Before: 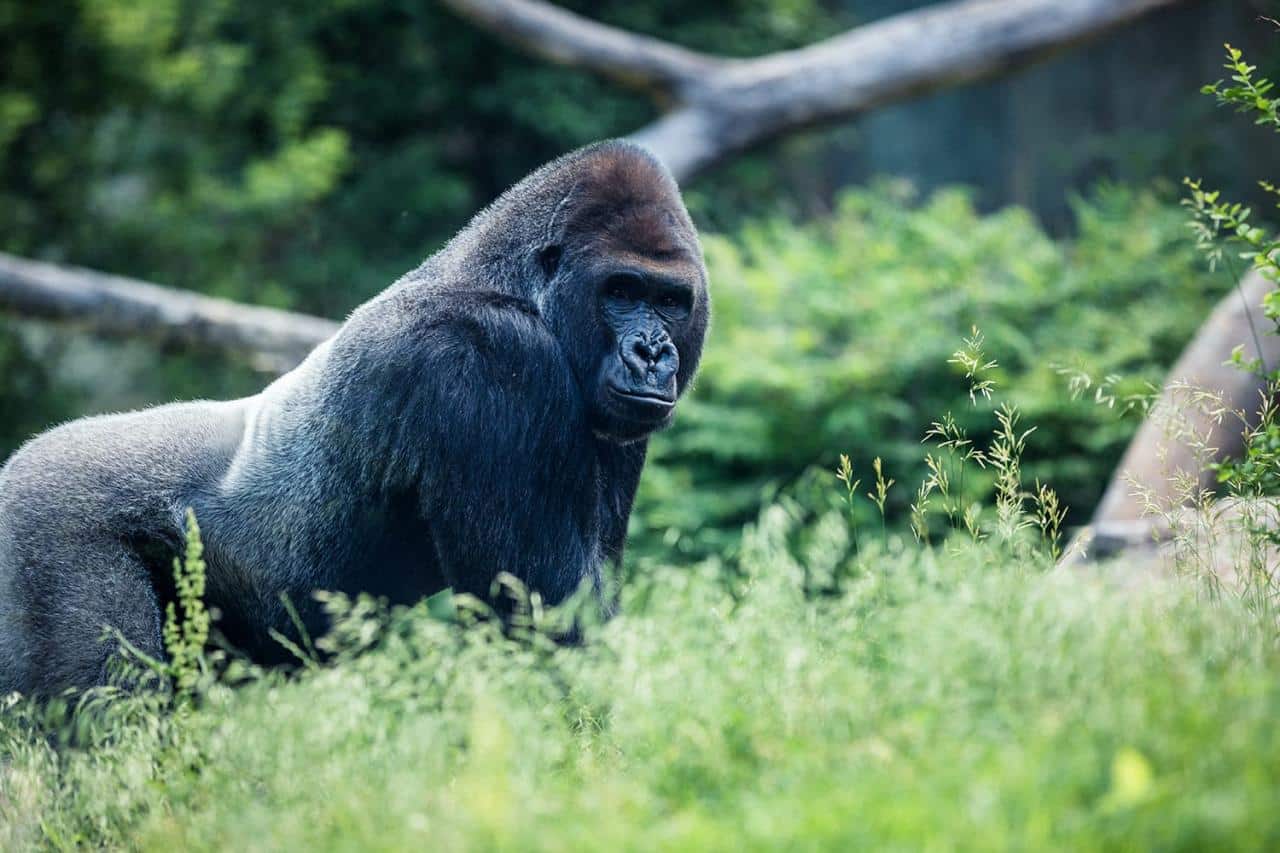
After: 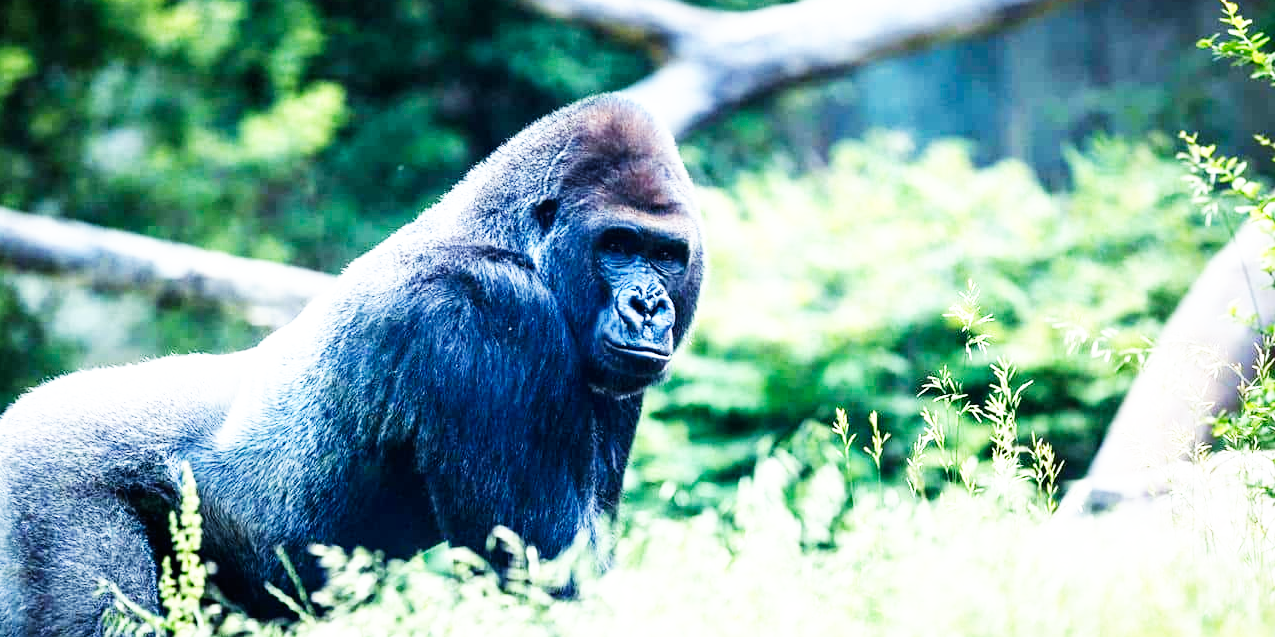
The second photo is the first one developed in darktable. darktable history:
base curve: curves: ch0 [(0, 0) (0.007, 0.004) (0.027, 0.03) (0.046, 0.07) (0.207, 0.54) (0.442, 0.872) (0.673, 0.972) (1, 1)], preserve colors none
white balance: red 0.98, blue 1.034
crop: left 0.387%, top 5.469%, bottom 19.809%
exposure: exposure 0.564 EV, compensate highlight preservation false
